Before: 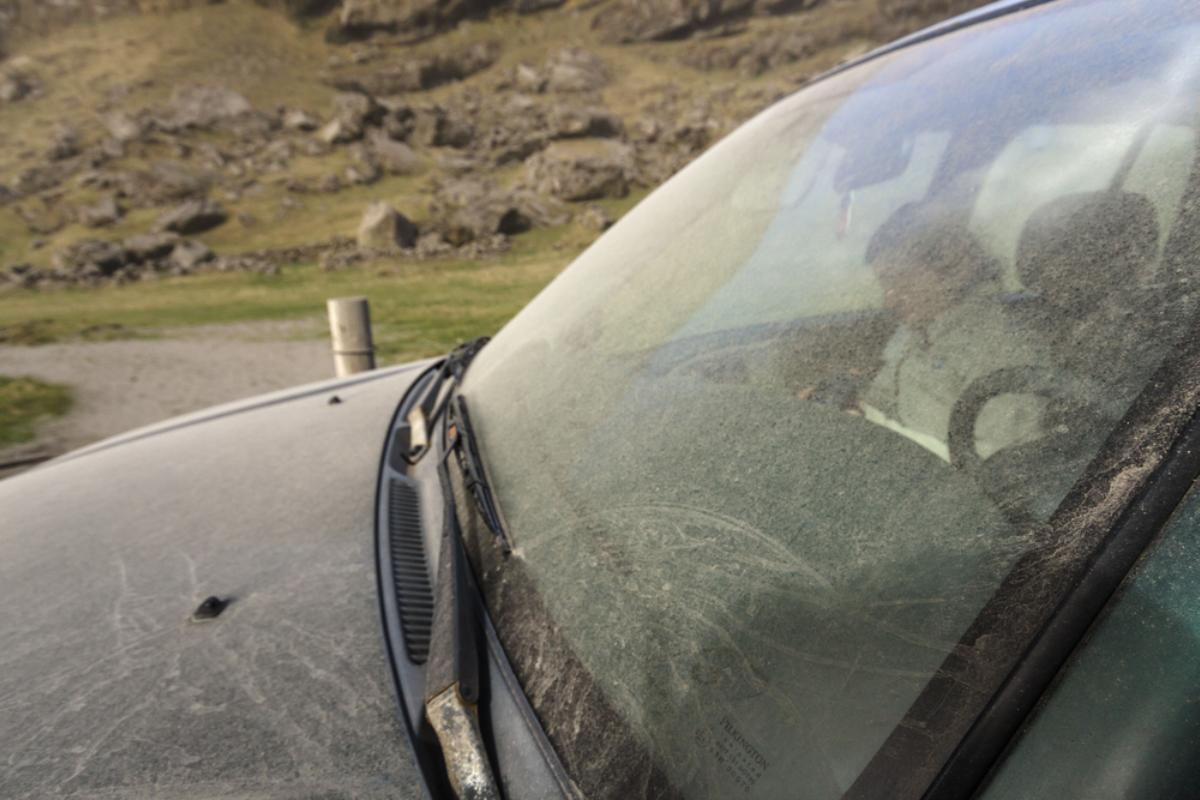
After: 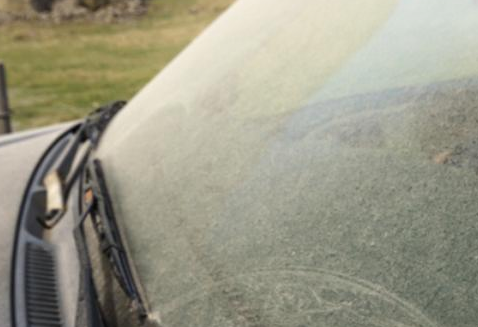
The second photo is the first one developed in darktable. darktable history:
shadows and highlights: shadows -54.98, highlights 84.16, soften with gaussian
crop: left 30.352%, top 29.525%, right 29.792%, bottom 29.536%
